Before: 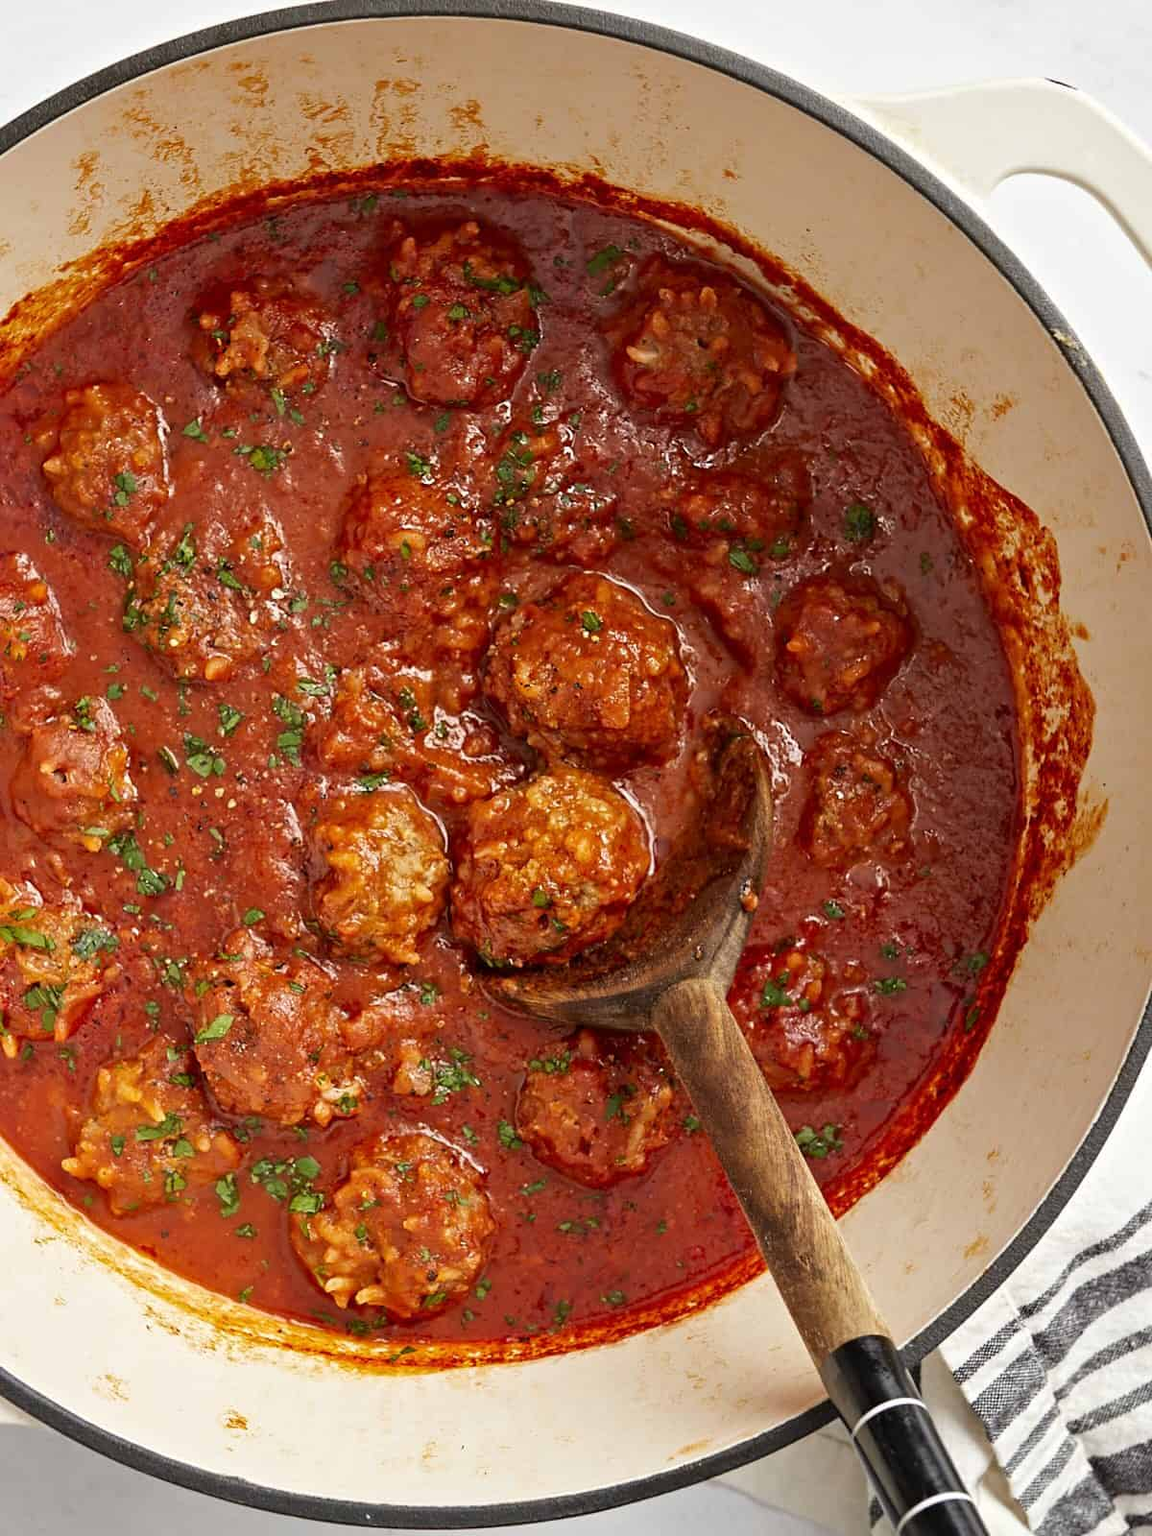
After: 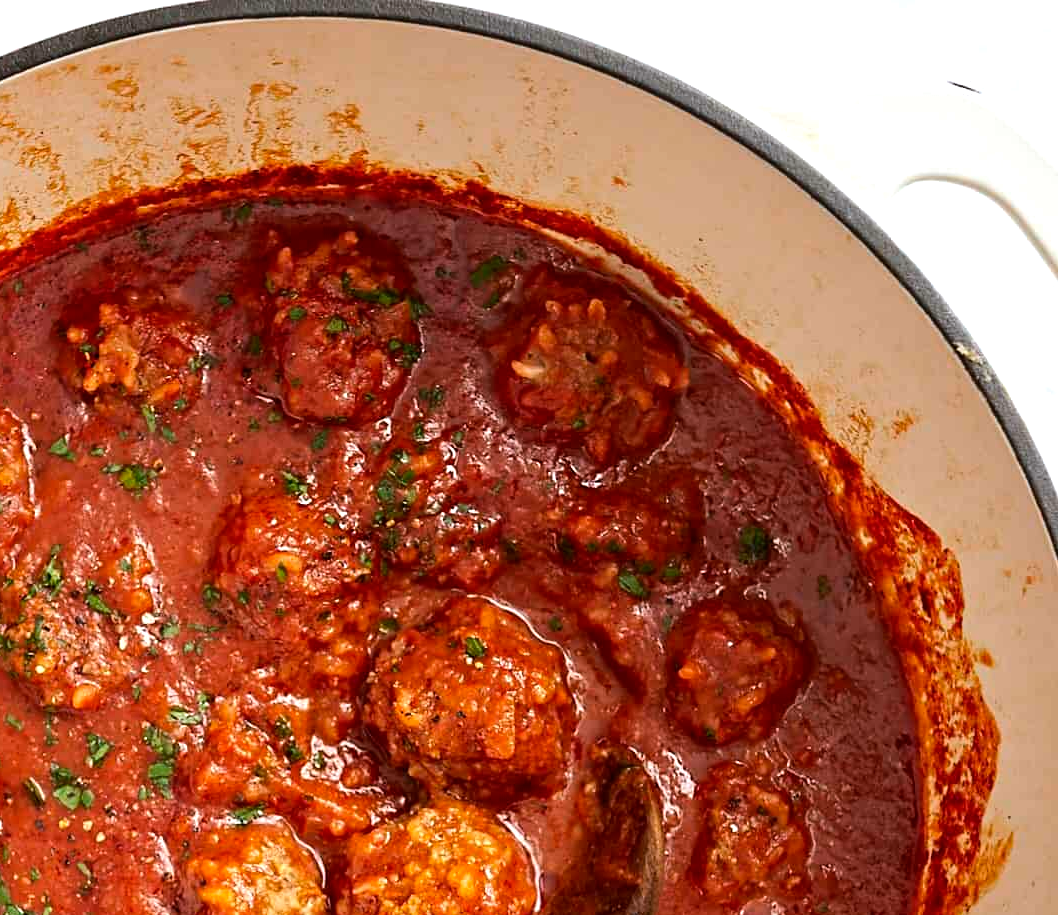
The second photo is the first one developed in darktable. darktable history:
white balance: red 0.98, blue 1.034
crop and rotate: left 11.812%, bottom 42.776%
tone equalizer: -8 EV -0.417 EV, -7 EV -0.389 EV, -6 EV -0.333 EV, -5 EV -0.222 EV, -3 EV 0.222 EV, -2 EV 0.333 EV, -1 EV 0.389 EV, +0 EV 0.417 EV, edges refinement/feathering 500, mask exposure compensation -1.57 EV, preserve details no
